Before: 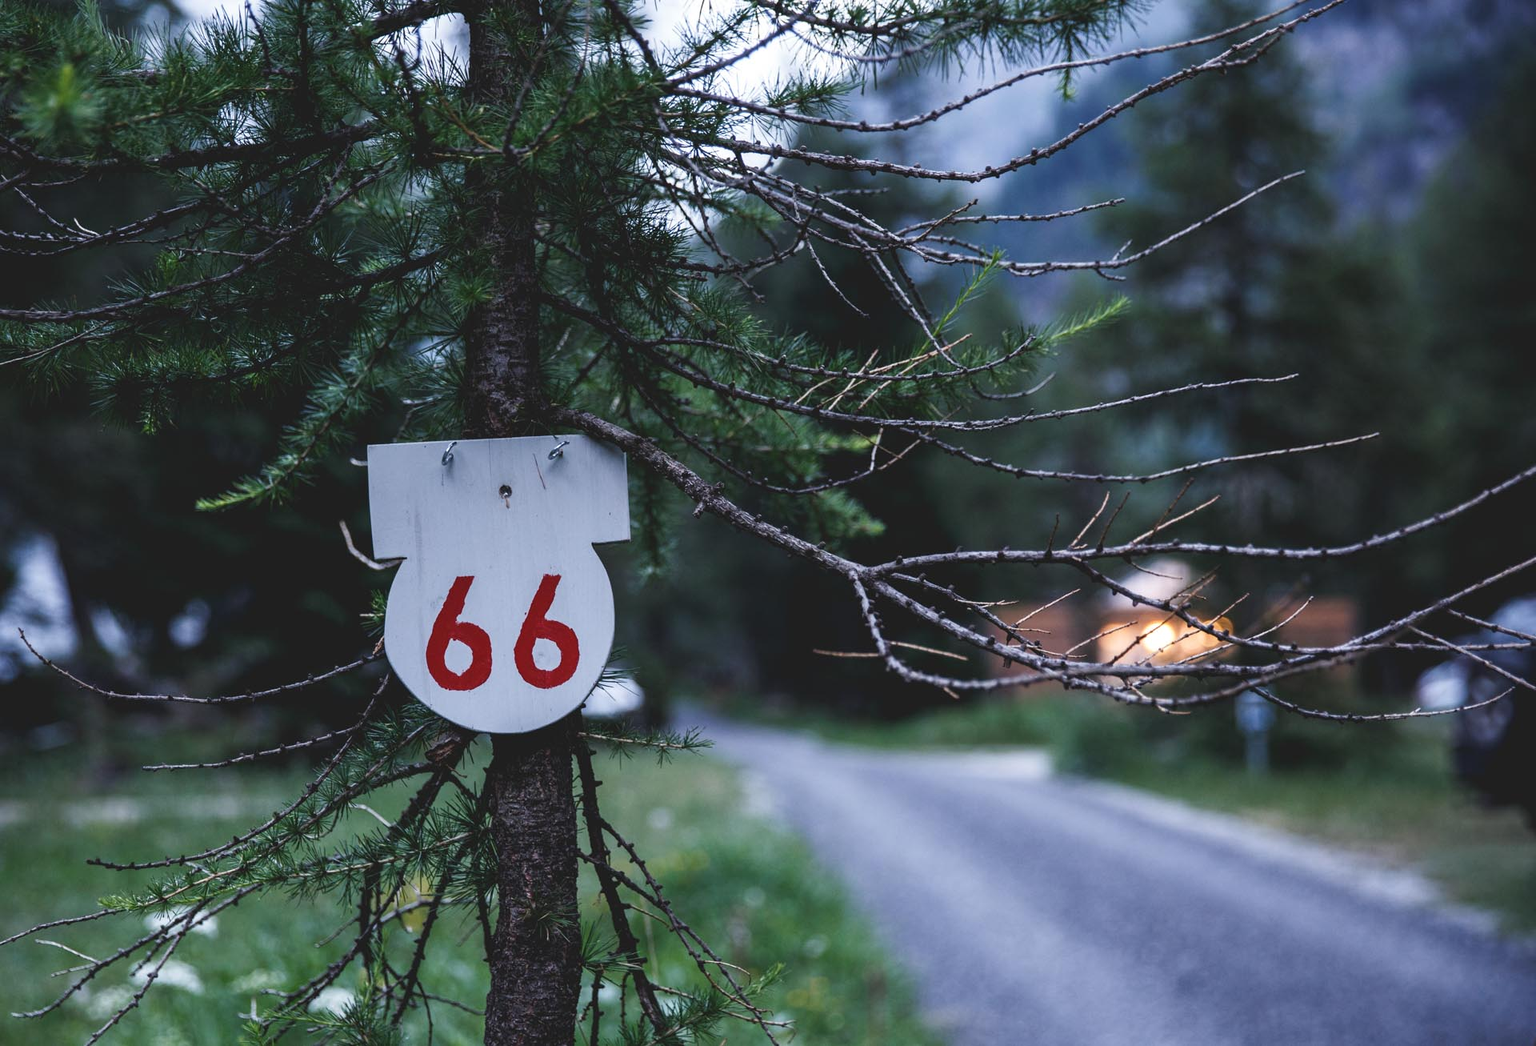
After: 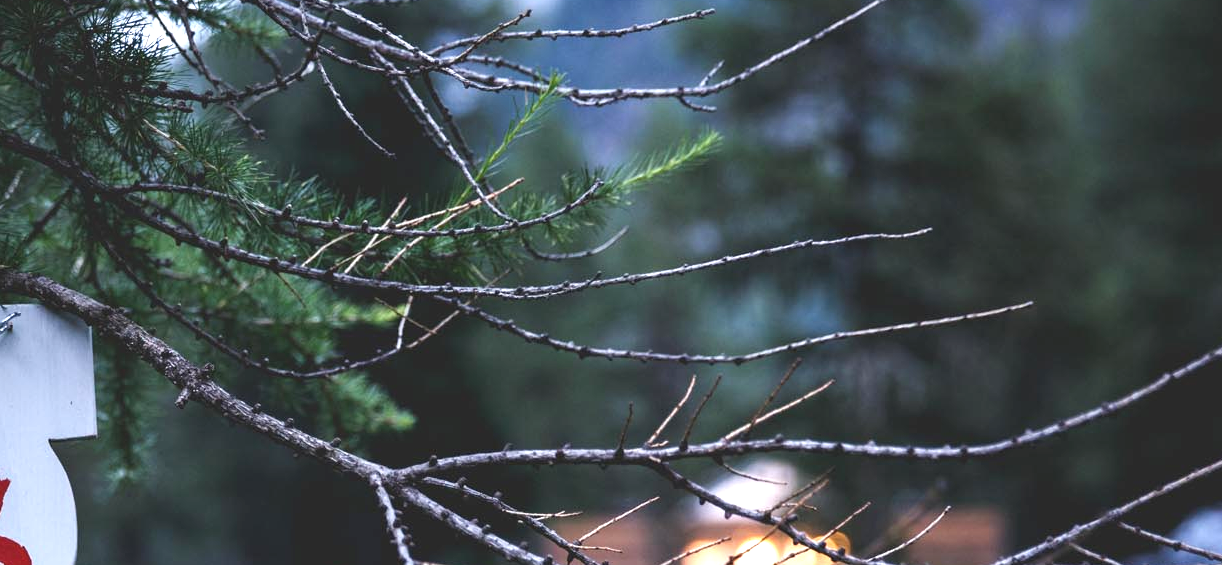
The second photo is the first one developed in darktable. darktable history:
crop: left 36.005%, top 18.293%, right 0.31%, bottom 38.444%
exposure: black level correction 0, exposure 0.7 EV, compensate exposure bias true, compensate highlight preservation false
